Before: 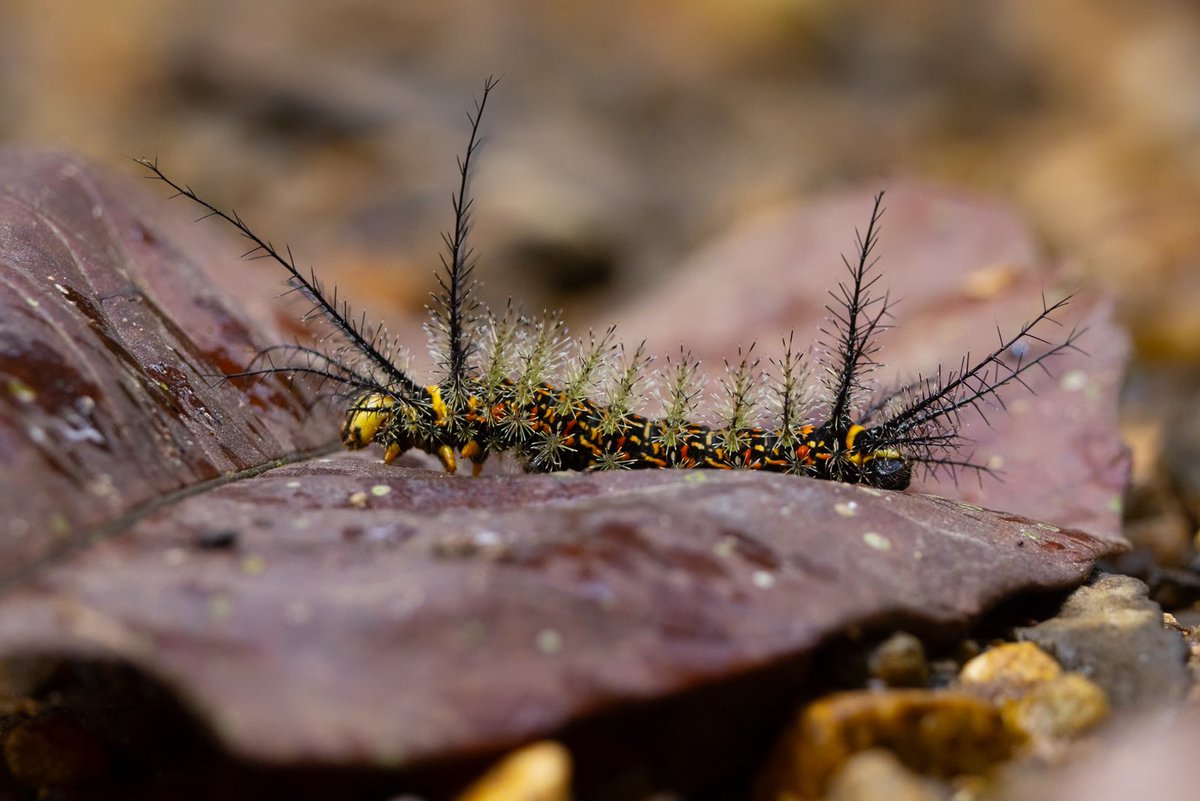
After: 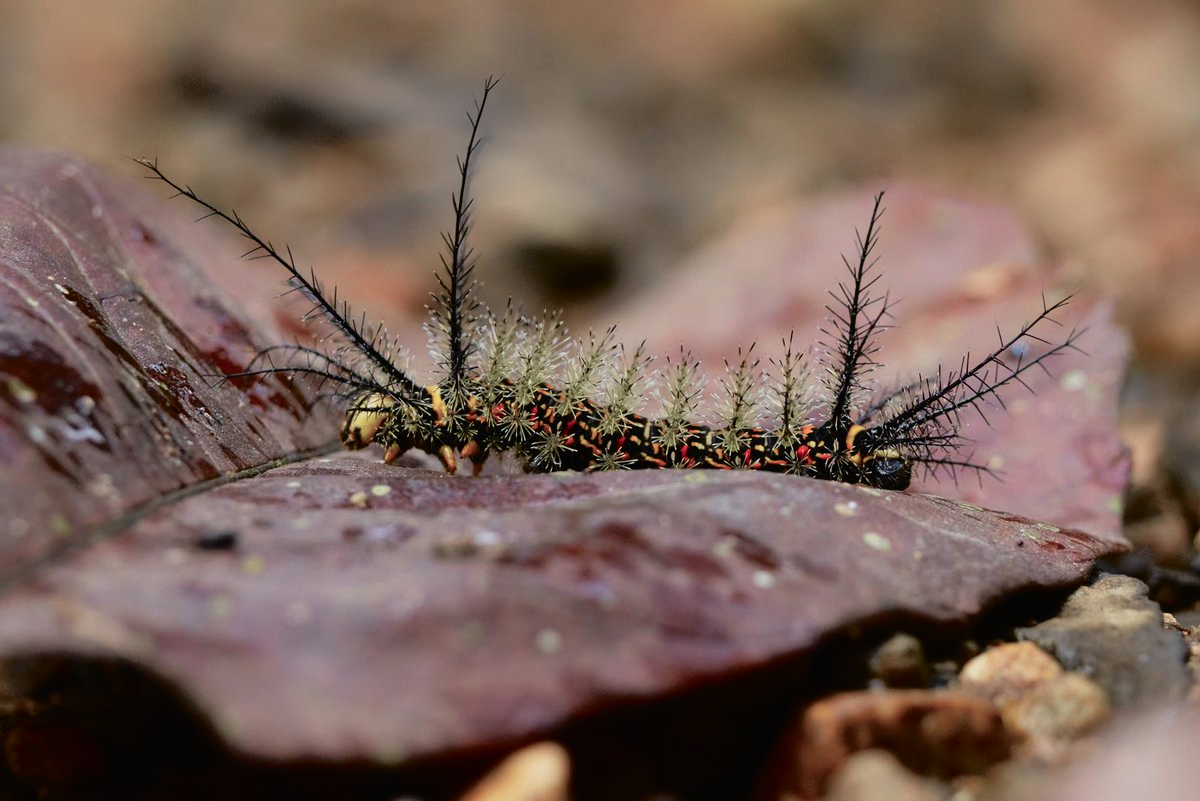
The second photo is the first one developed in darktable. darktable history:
tone curve: curves: ch0 [(0, 0.009) (0.105, 0.054) (0.195, 0.132) (0.289, 0.278) (0.384, 0.391) (0.513, 0.53) (0.66, 0.667) (0.895, 0.863) (1, 0.919)]; ch1 [(0, 0) (0.161, 0.092) (0.35, 0.33) (0.403, 0.395) (0.456, 0.469) (0.502, 0.499) (0.519, 0.514) (0.576, 0.584) (0.642, 0.658) (0.701, 0.742) (1, 0.942)]; ch2 [(0, 0) (0.371, 0.362) (0.437, 0.437) (0.501, 0.5) (0.53, 0.528) (0.569, 0.564) (0.619, 0.58) (0.883, 0.752) (1, 0.929)], color space Lab, independent channels, preserve colors none
